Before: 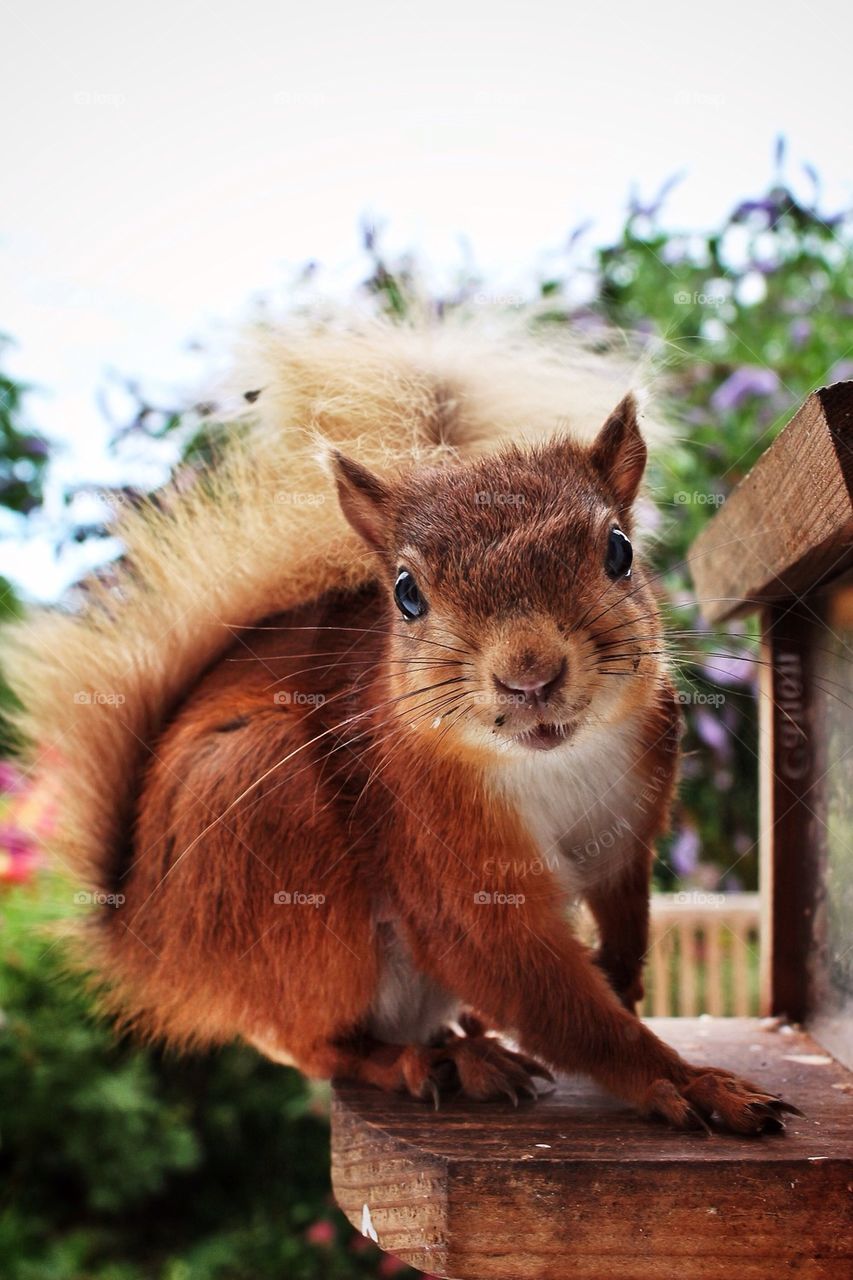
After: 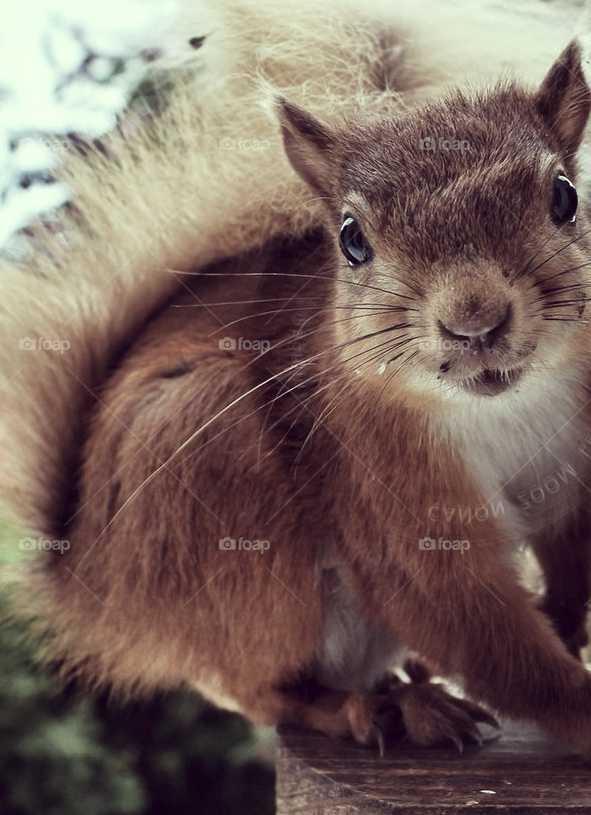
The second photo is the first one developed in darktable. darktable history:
crop: left 6.488%, top 27.668%, right 24.183%, bottom 8.656%
color correction: highlights a* -20.17, highlights b* 20.27, shadows a* 20.03, shadows b* -20.46, saturation 0.43
